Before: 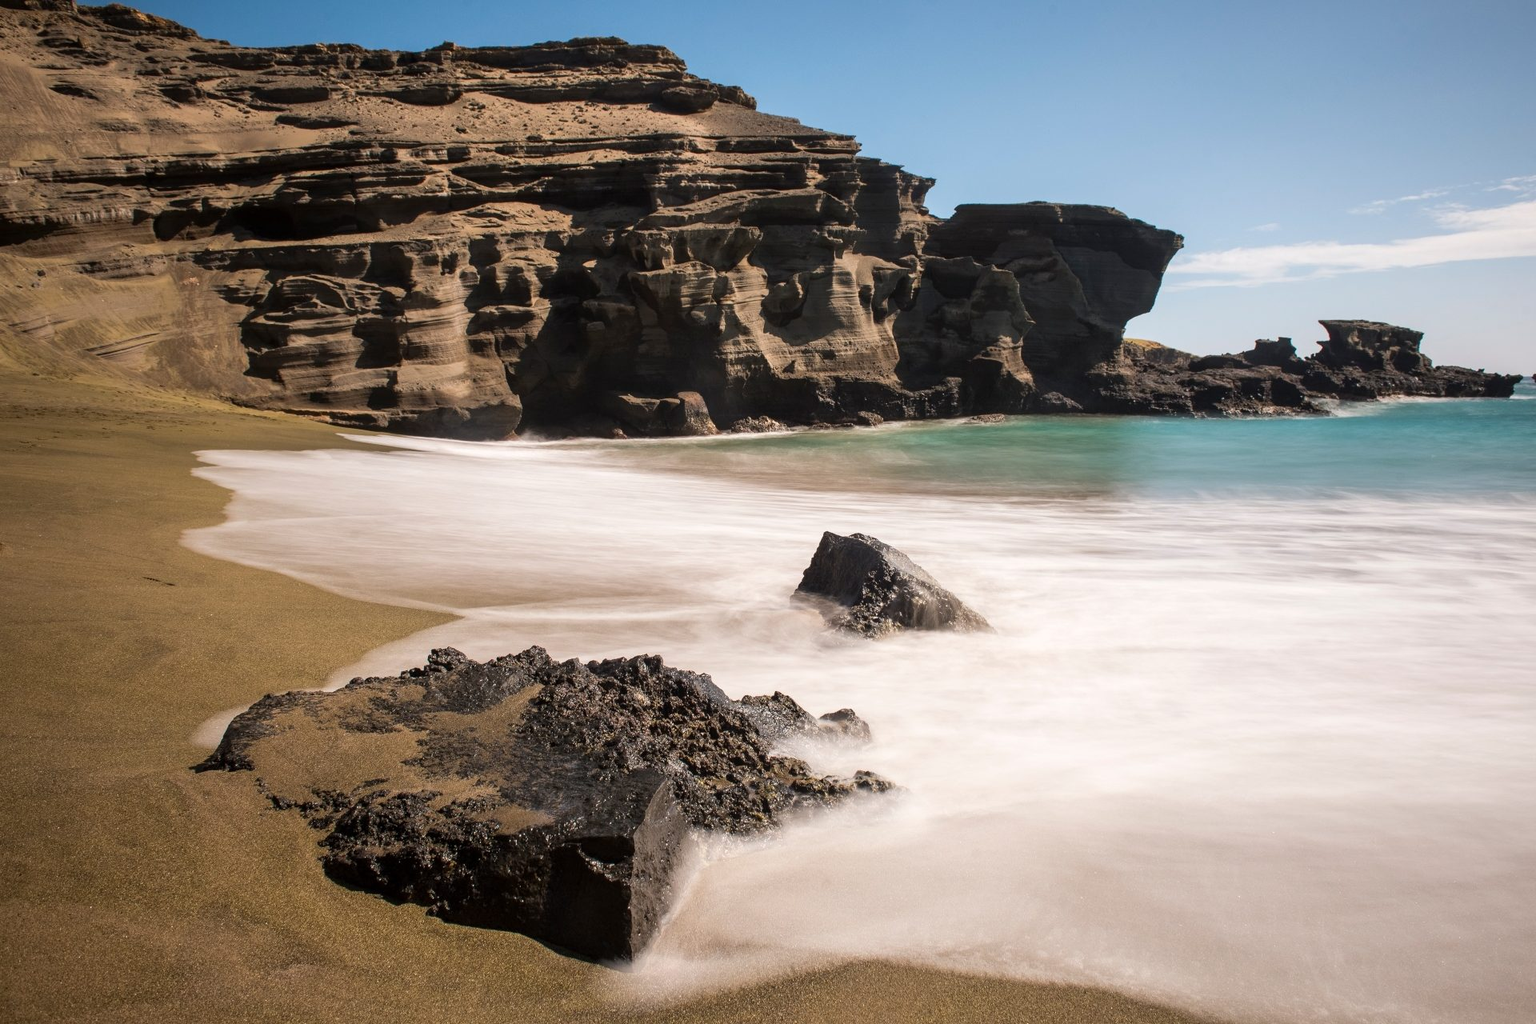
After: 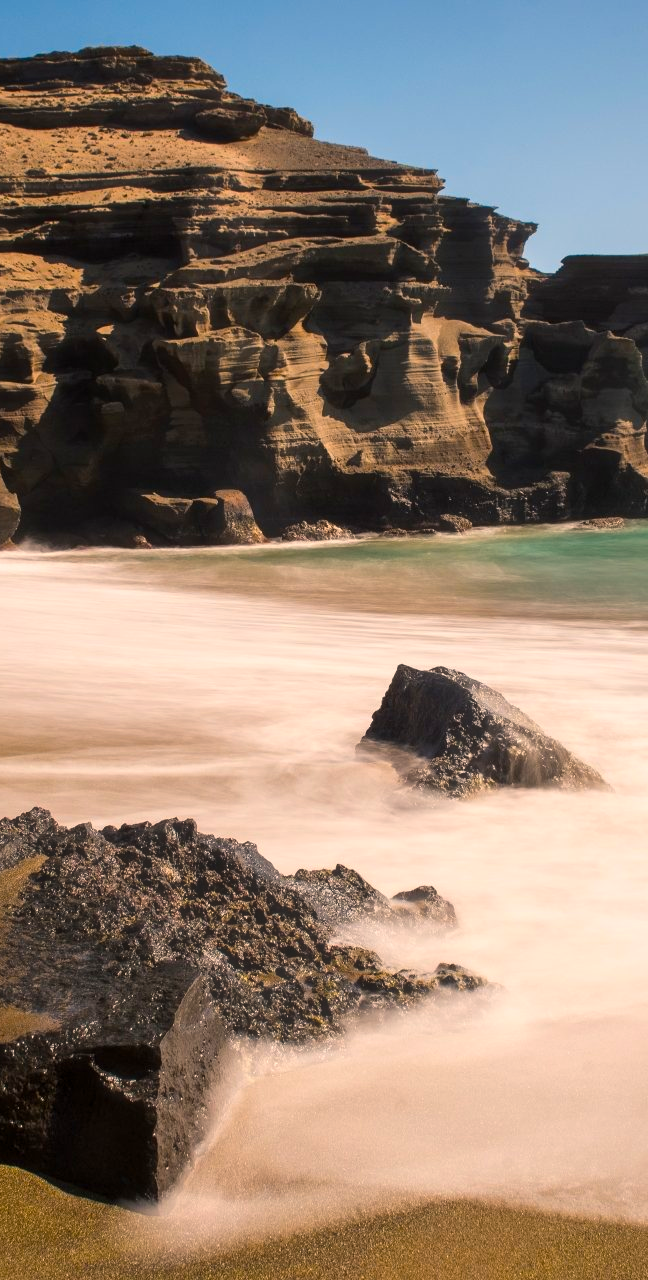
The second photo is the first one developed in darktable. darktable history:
haze removal: strength -0.051, compatibility mode true, adaptive false
color balance rgb: highlights gain › chroma 2.979%, highlights gain › hue 60.08°, perceptual saturation grading › global saturation 39.351%
exposure: black level correction 0.001, compensate highlight preservation false
crop: left 32.958%, right 33.256%
